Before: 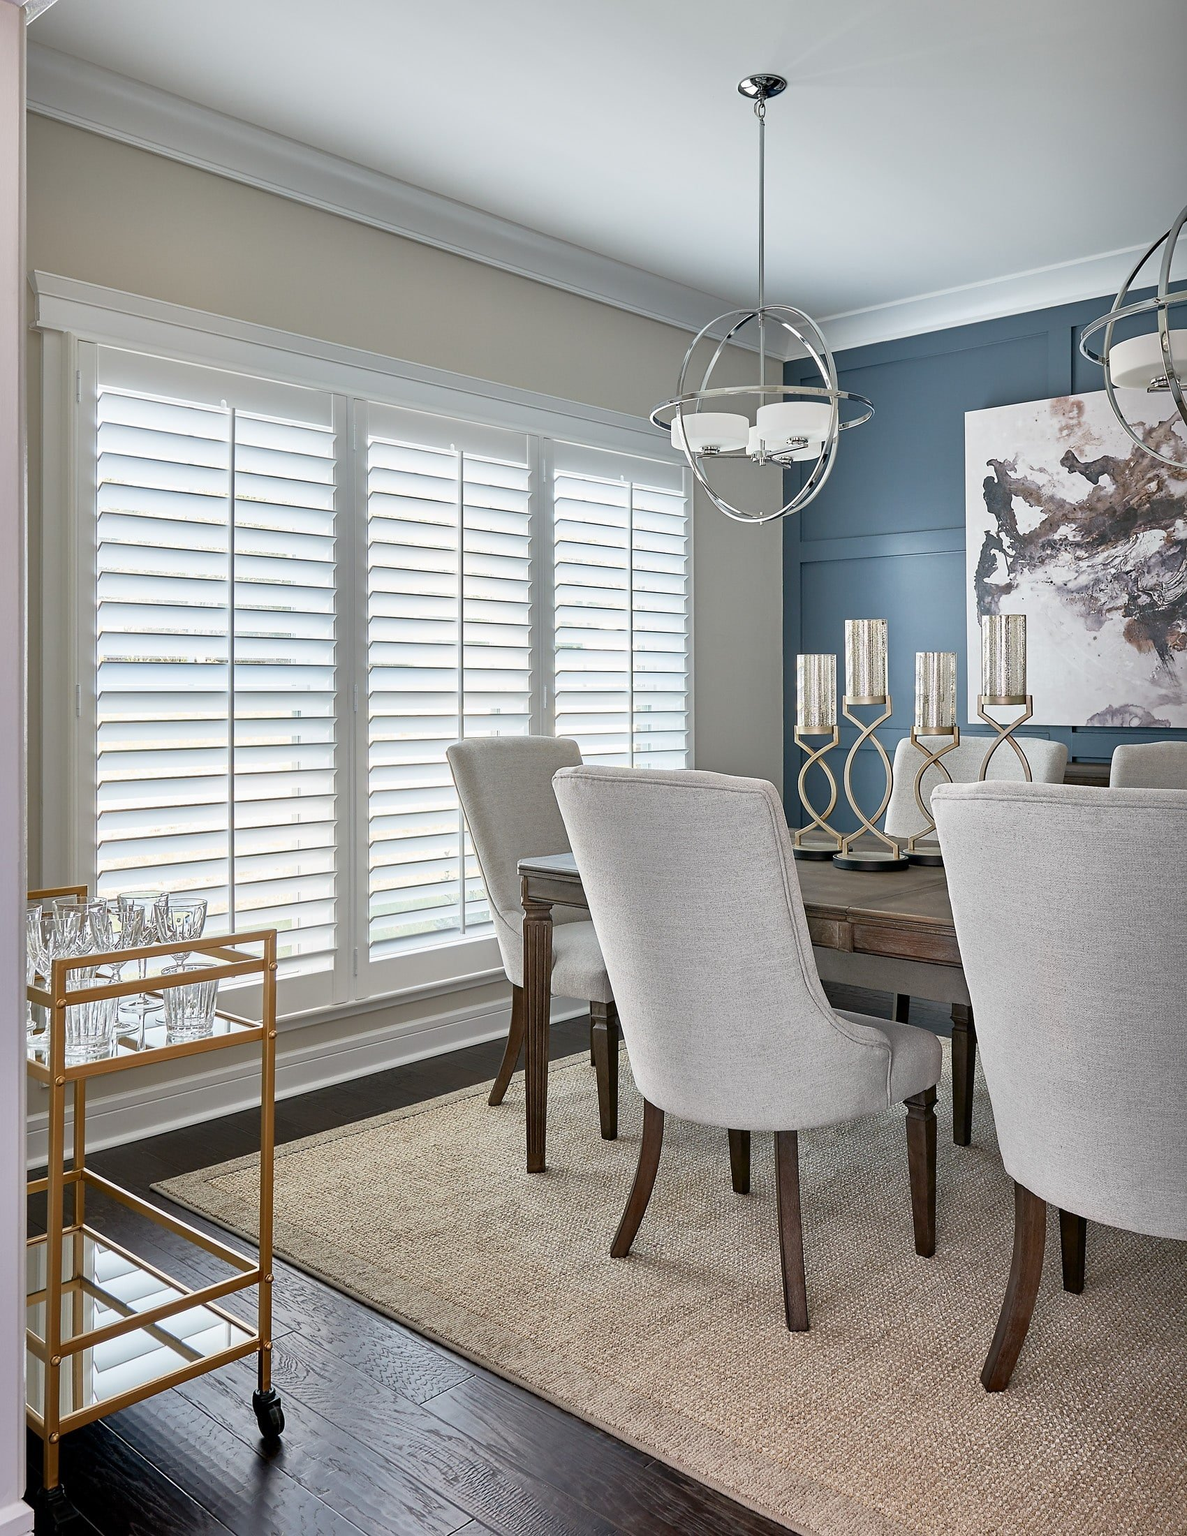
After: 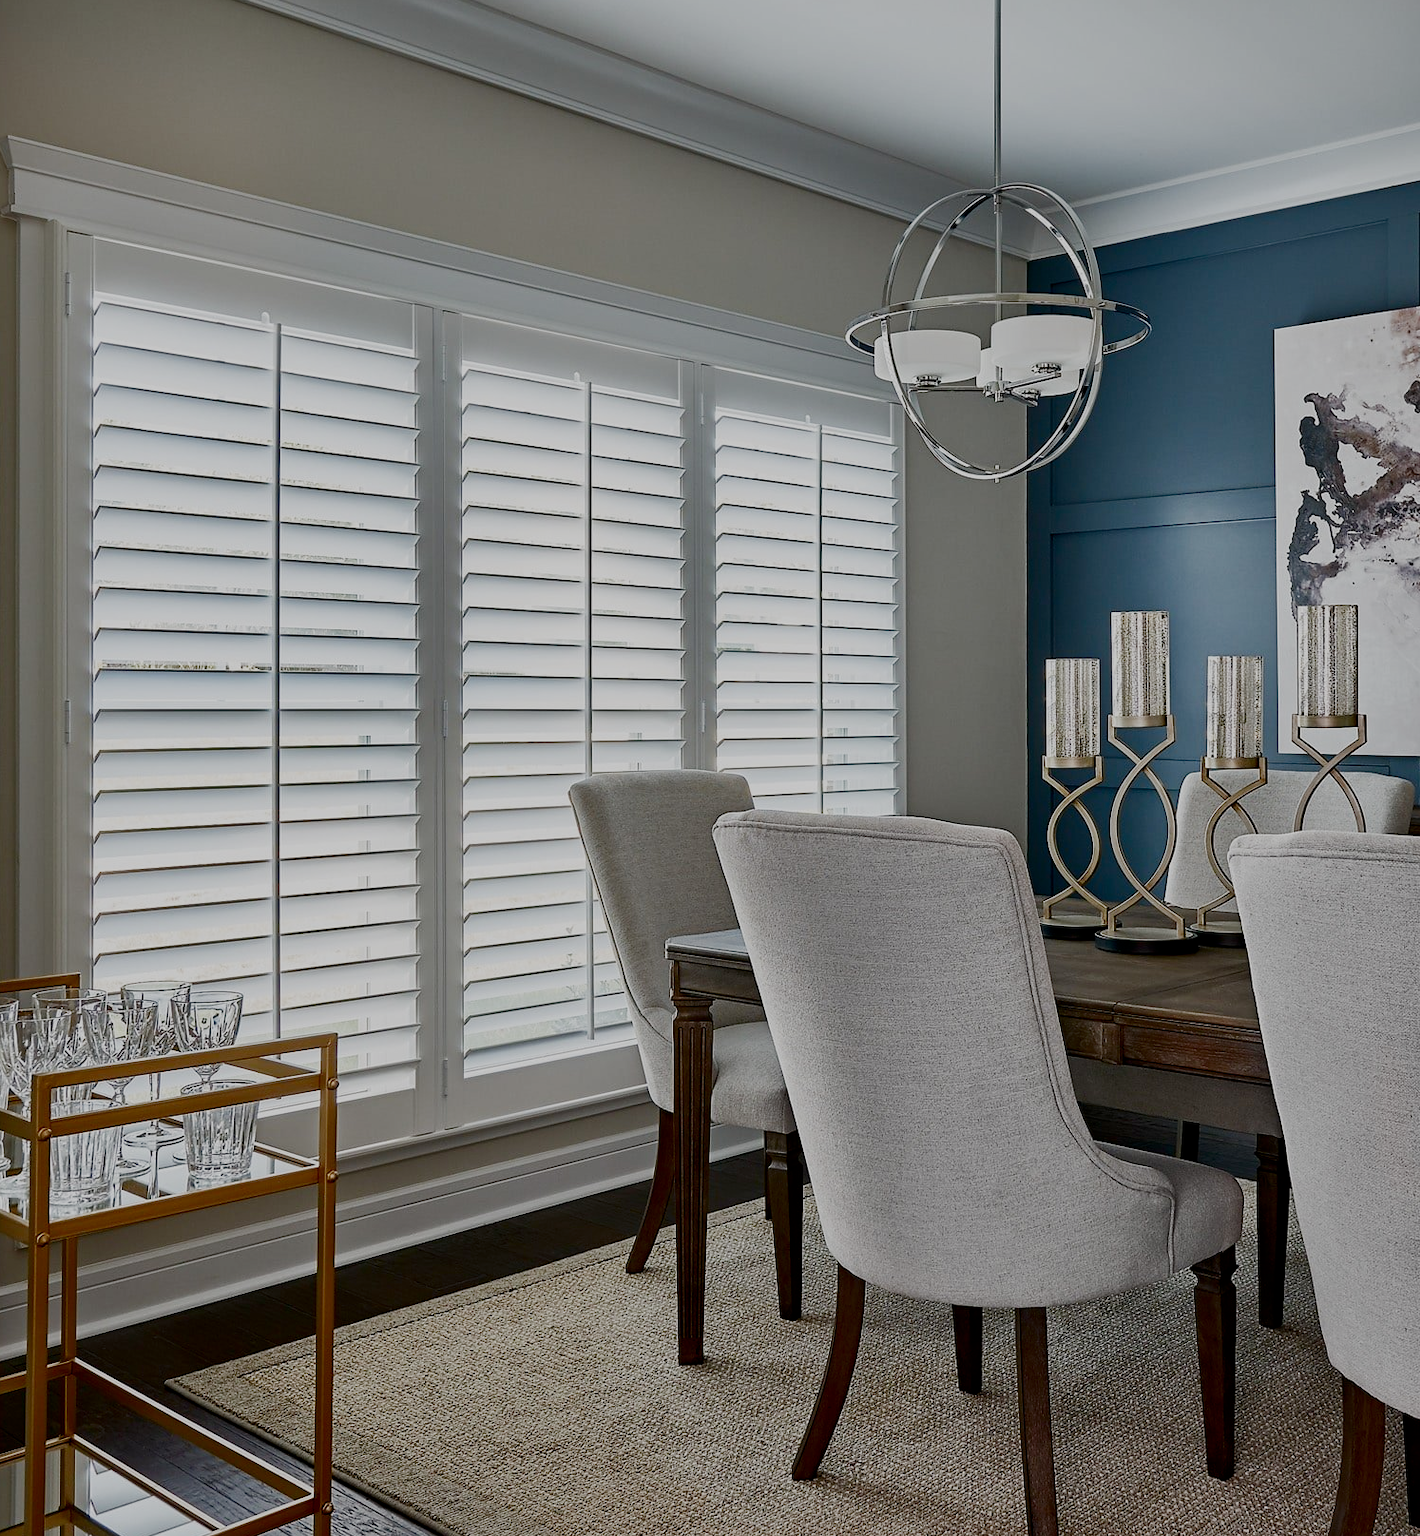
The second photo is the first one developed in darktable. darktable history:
crop and rotate: left 2.46%, top 11.097%, right 9.605%, bottom 15.437%
contrast brightness saturation: contrast 0.102, brightness -0.273, saturation 0.15
filmic rgb: black relative exposure -7.65 EV, white relative exposure 4.56 EV, hardness 3.61, preserve chrominance no, color science v3 (2019), use custom middle-gray values true, iterations of high-quality reconstruction 0
